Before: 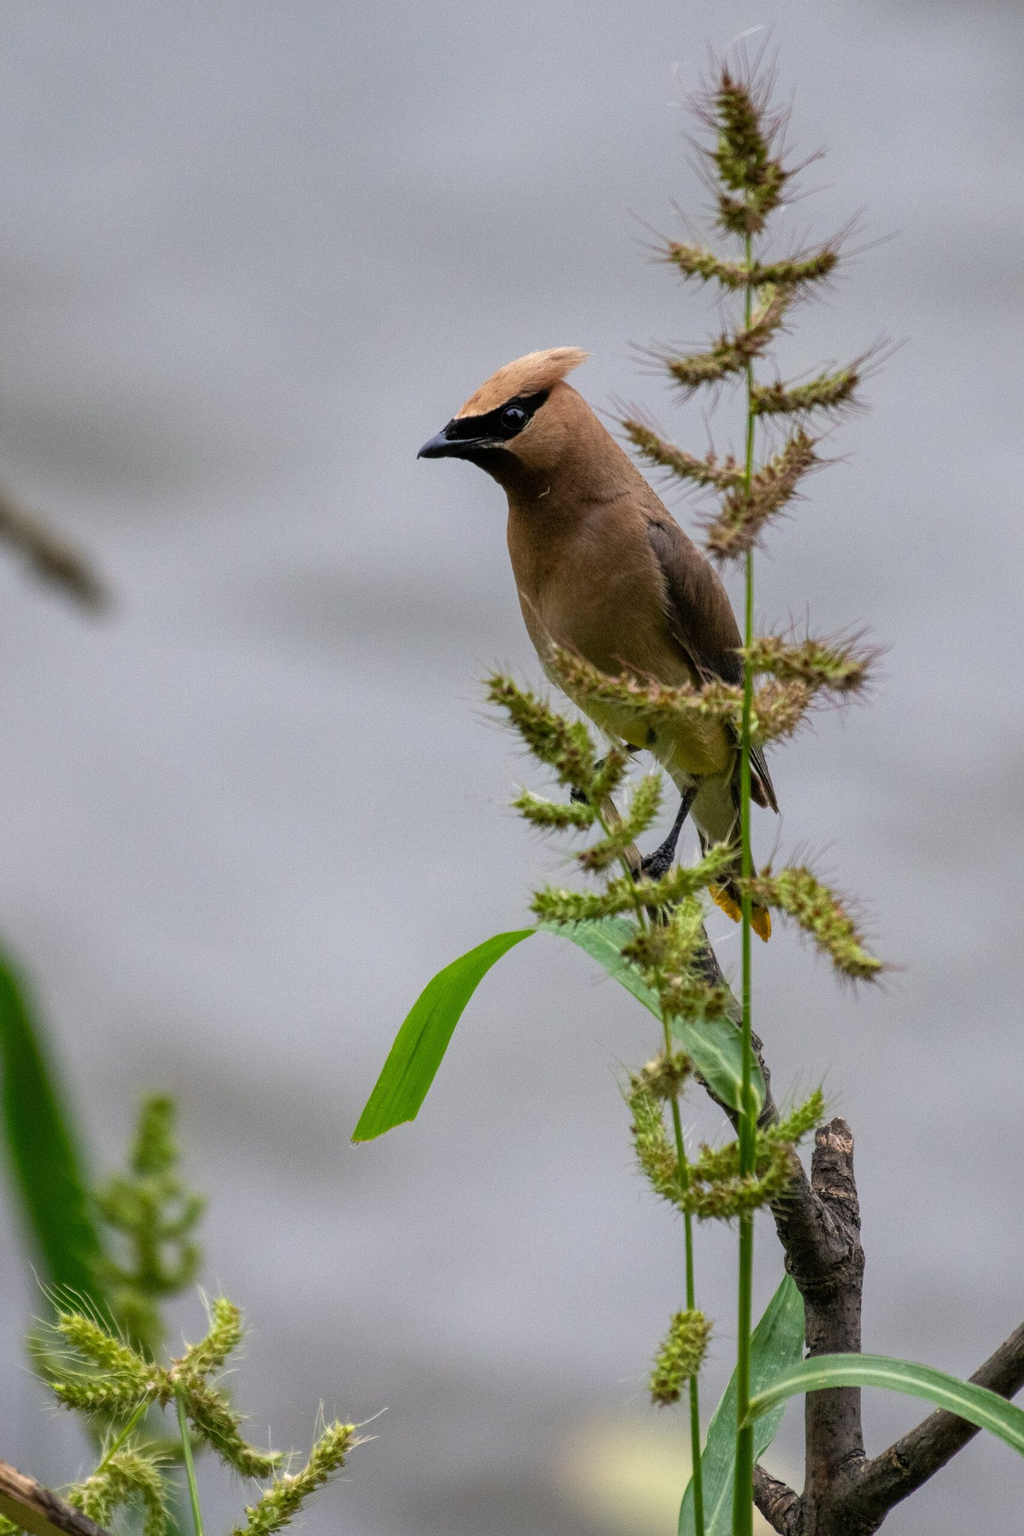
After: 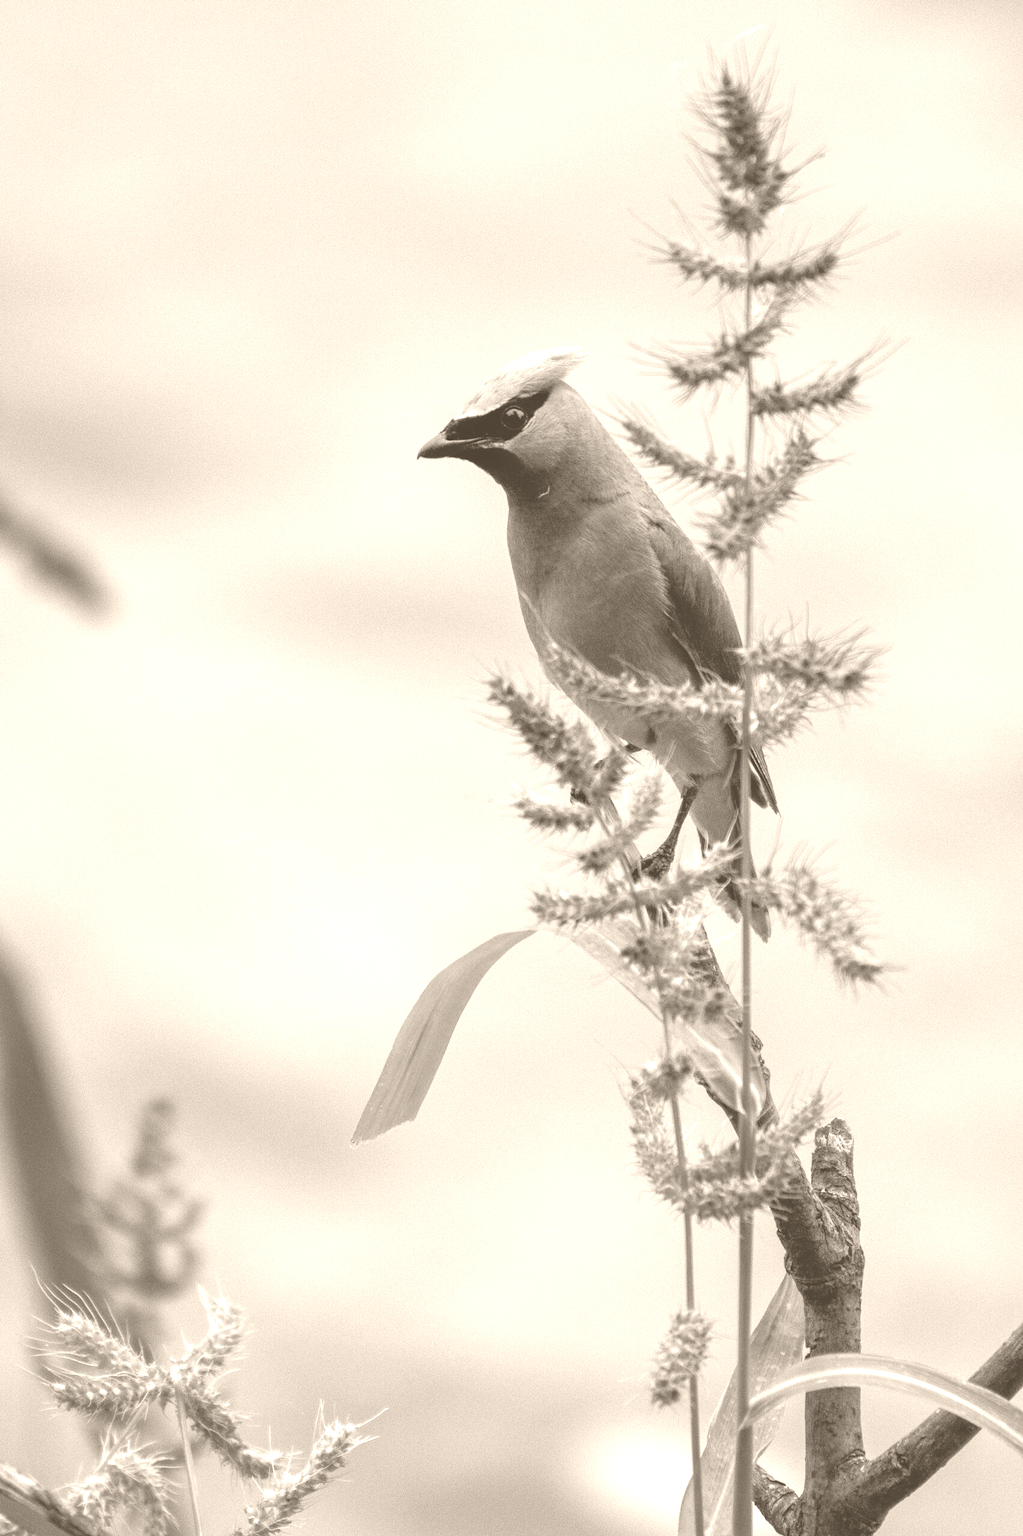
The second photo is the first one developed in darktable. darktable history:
colorize: hue 34.49°, saturation 35.33%, source mix 100%, version 1
color zones: curves: ch0 [(0.25, 0.5) (0.428, 0.473) (0.75, 0.5)]; ch1 [(0.243, 0.479) (0.398, 0.452) (0.75, 0.5)]
